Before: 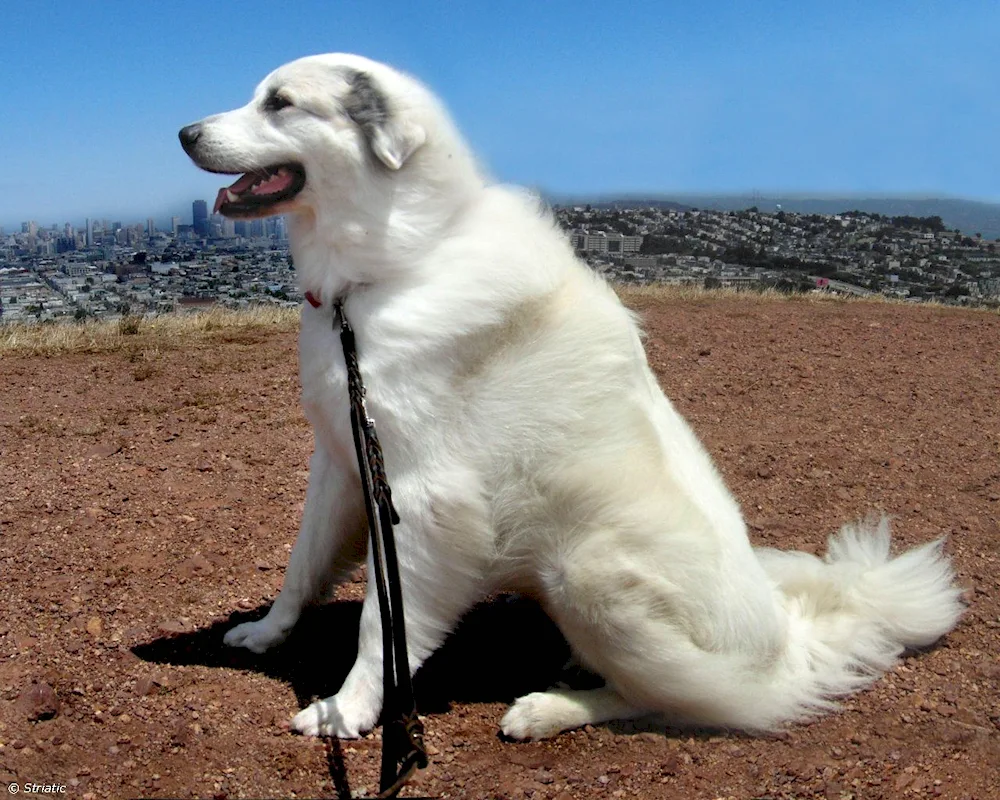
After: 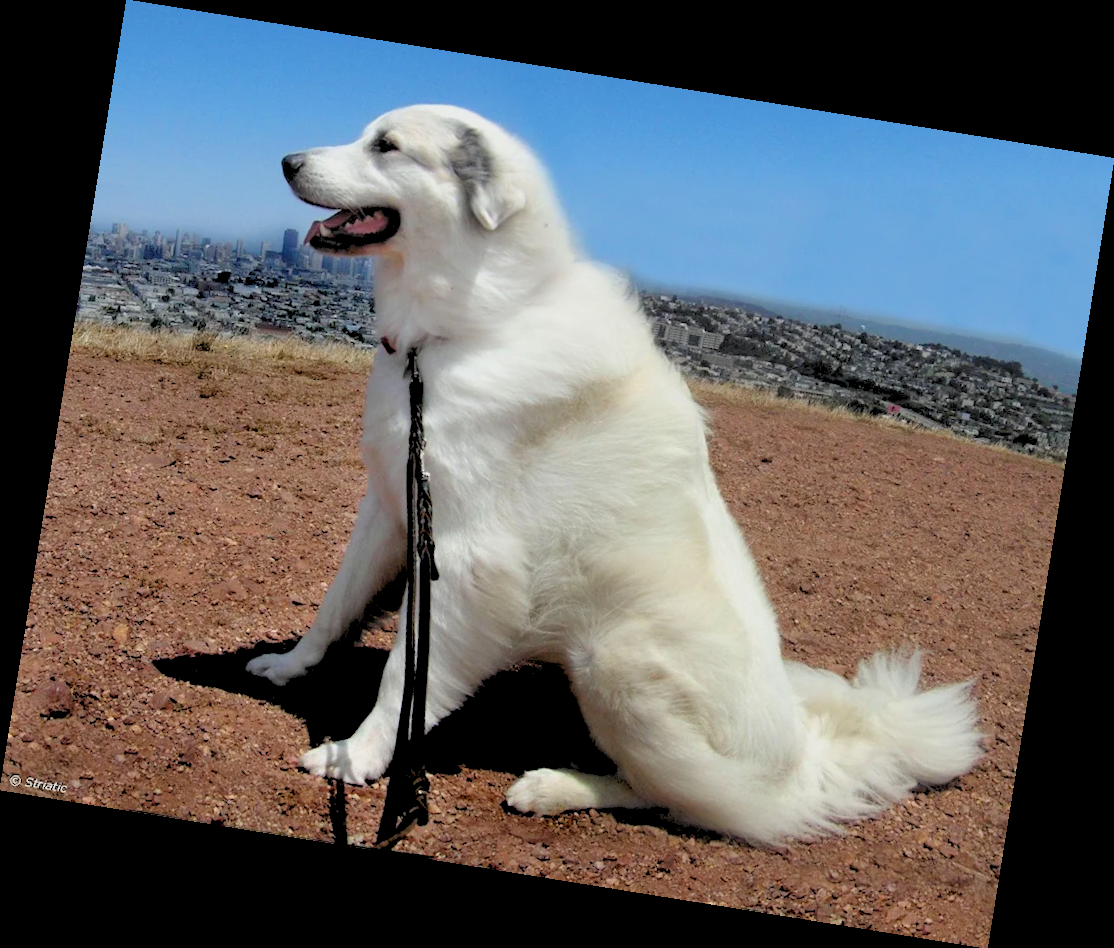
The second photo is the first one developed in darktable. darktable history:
rgb levels: preserve colors sum RGB, levels [[0.038, 0.433, 0.934], [0, 0.5, 1], [0, 0.5, 1]]
rotate and perspective: rotation 9.12°, automatic cropping off
